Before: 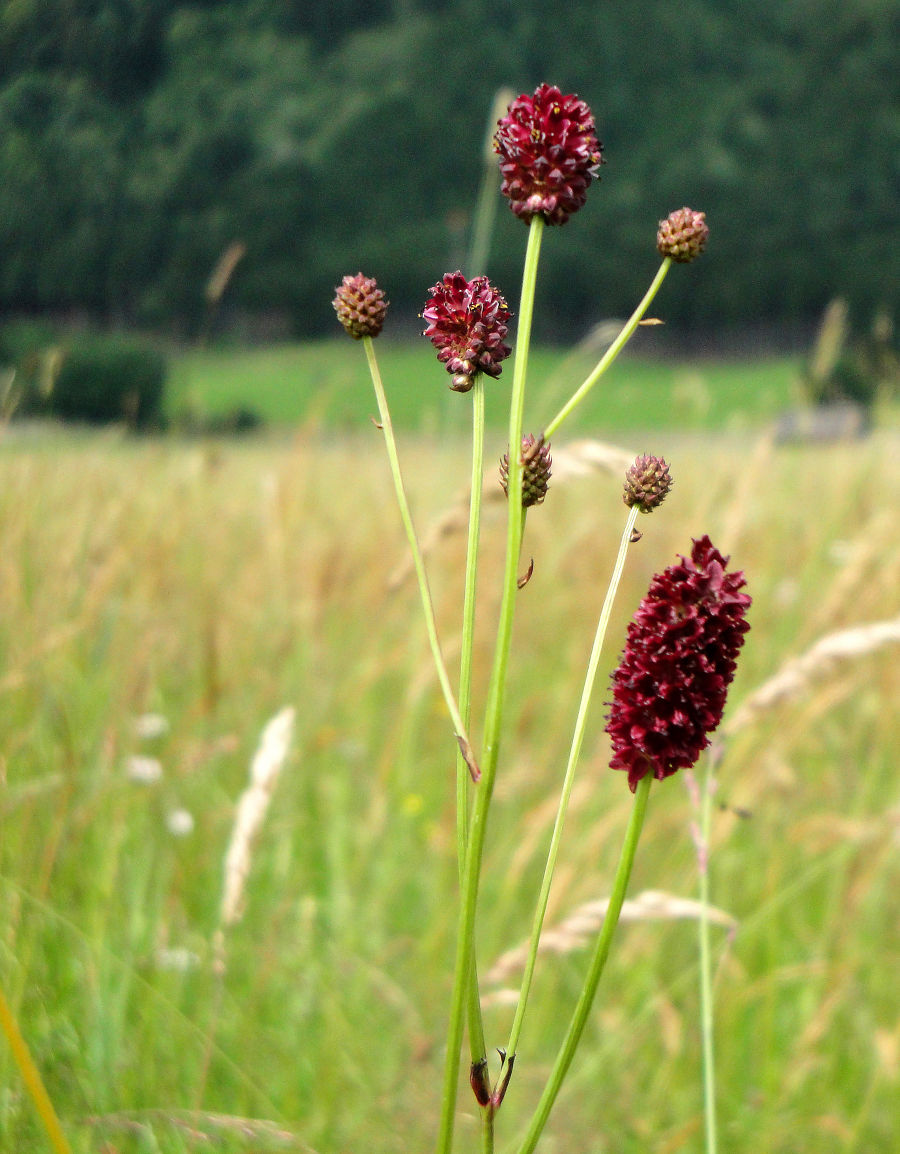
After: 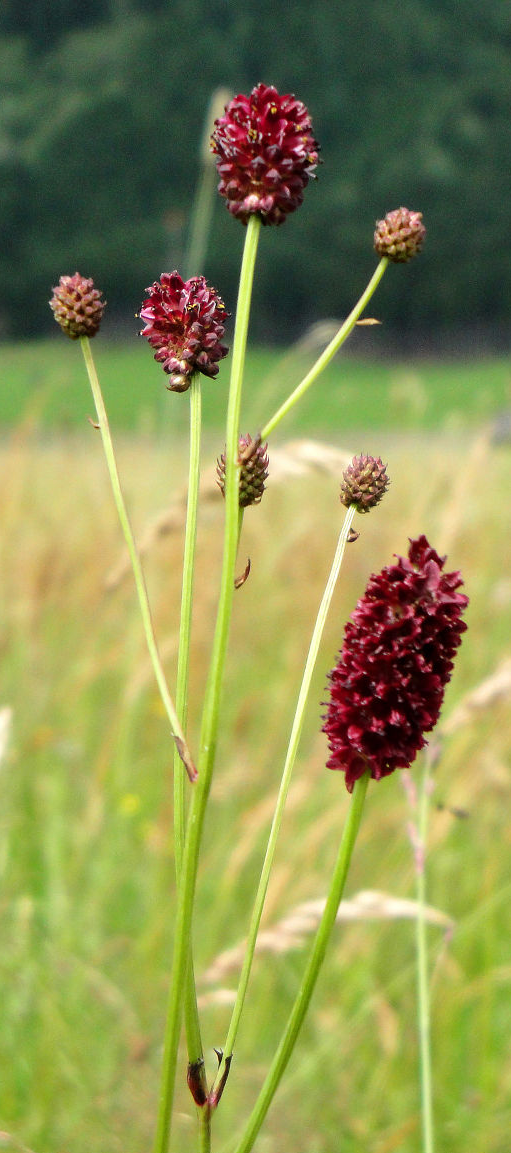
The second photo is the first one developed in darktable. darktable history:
crop: left 31.454%, top 0.004%, right 11.701%
